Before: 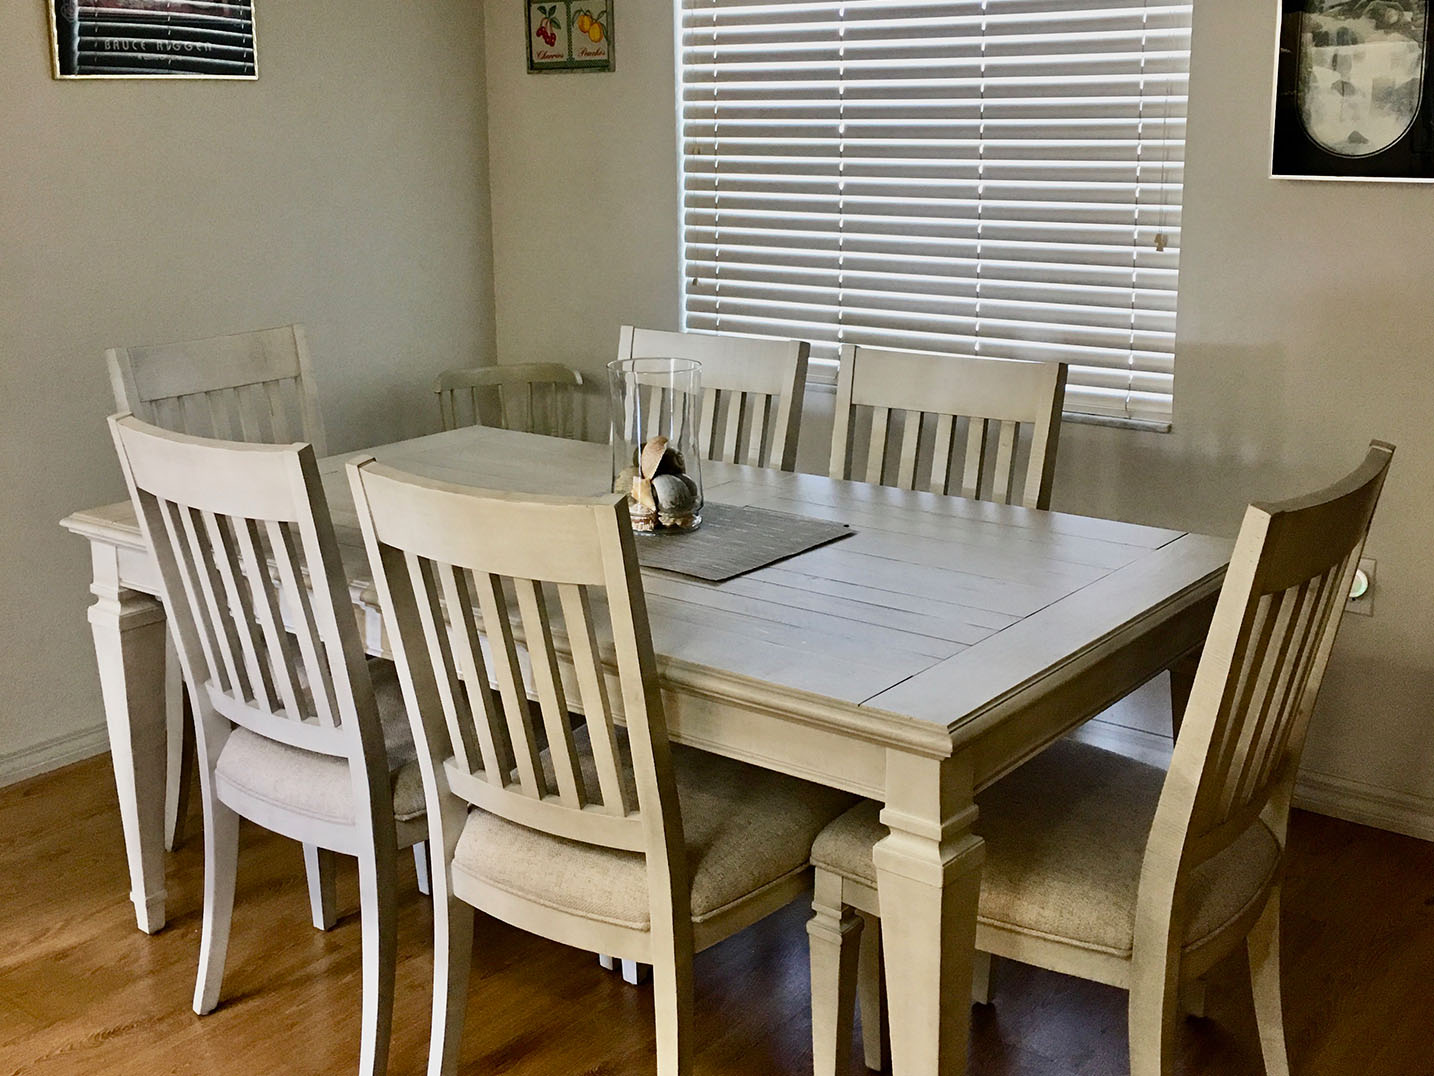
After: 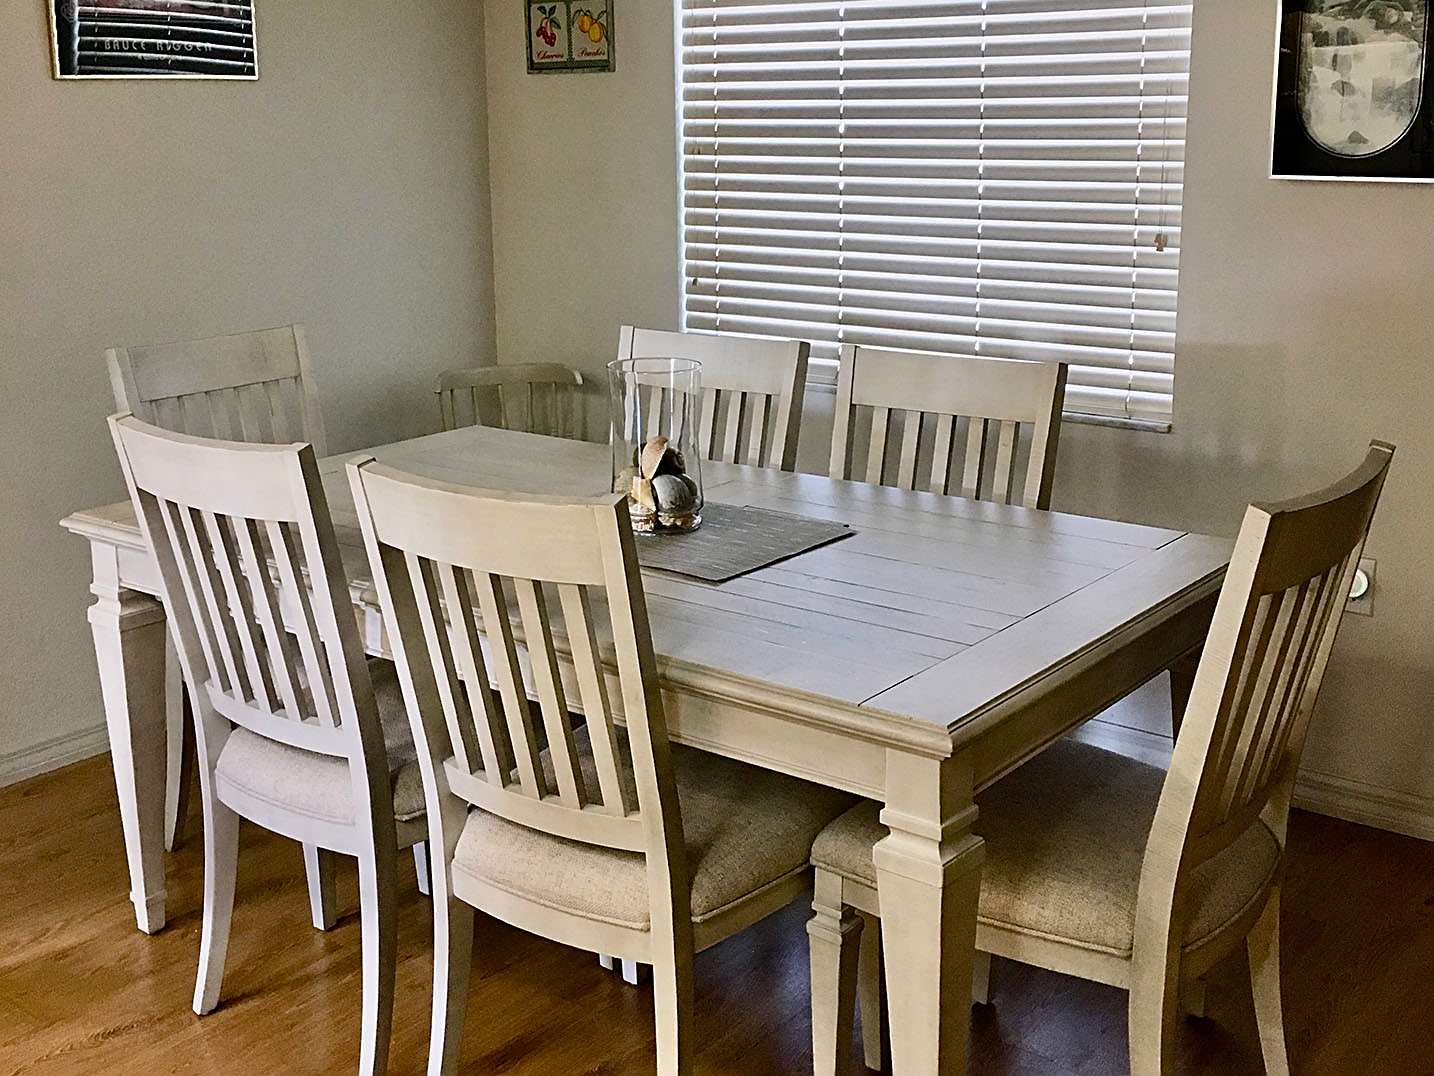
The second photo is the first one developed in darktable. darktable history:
sharpen: on, module defaults
white balance: red 1.009, blue 1.027
